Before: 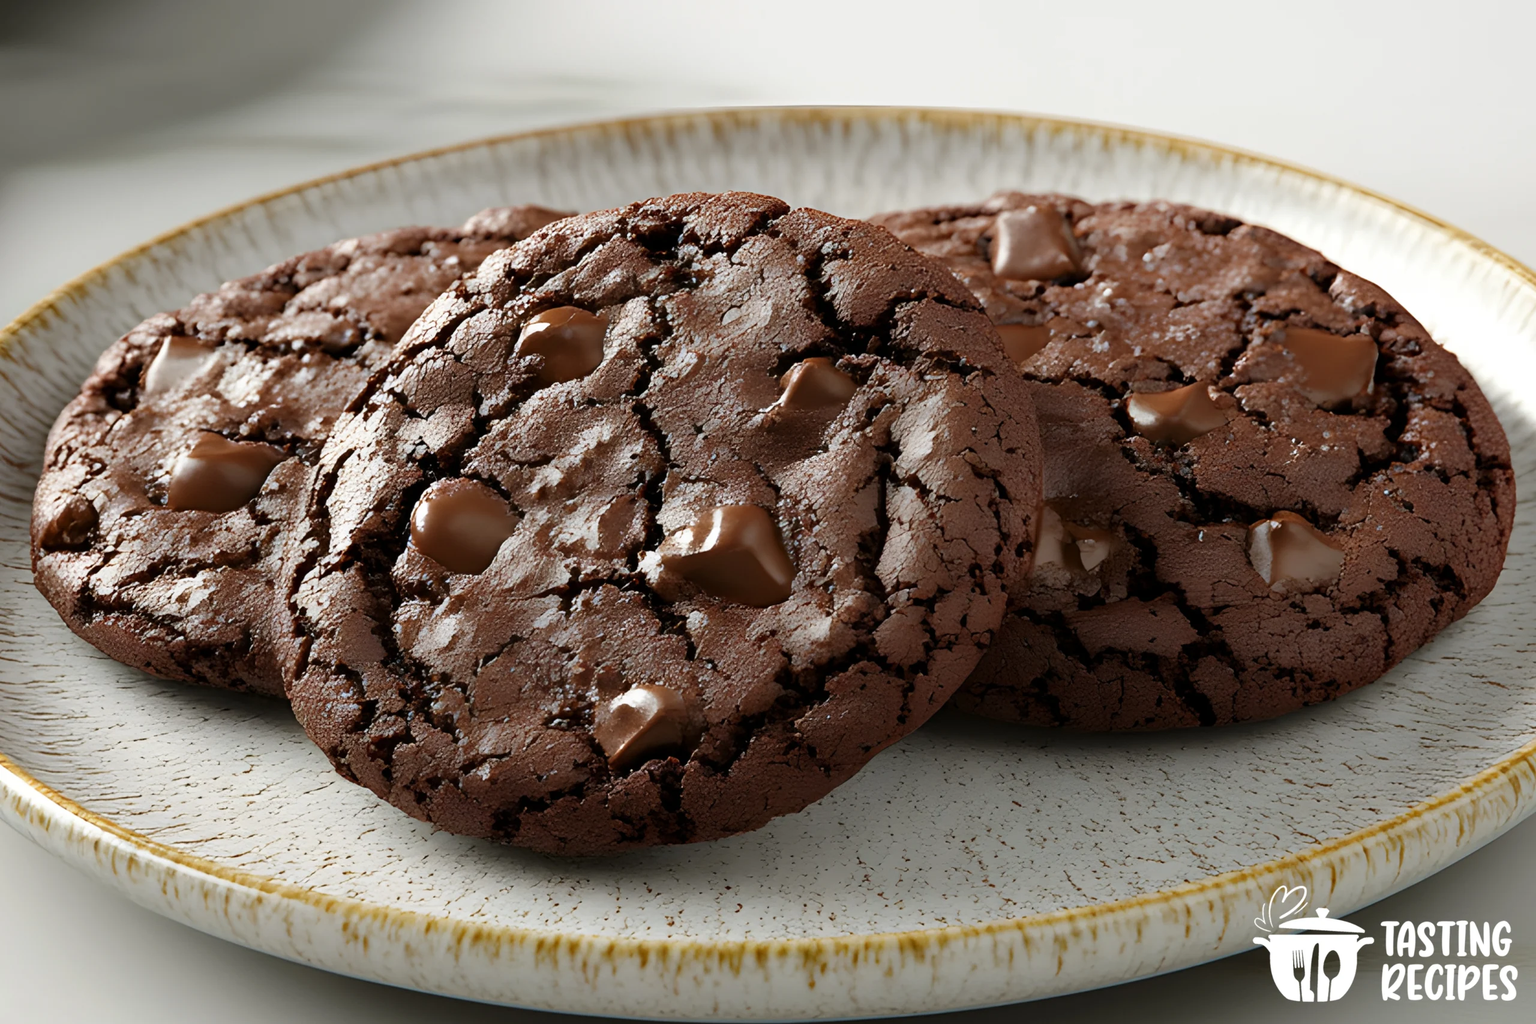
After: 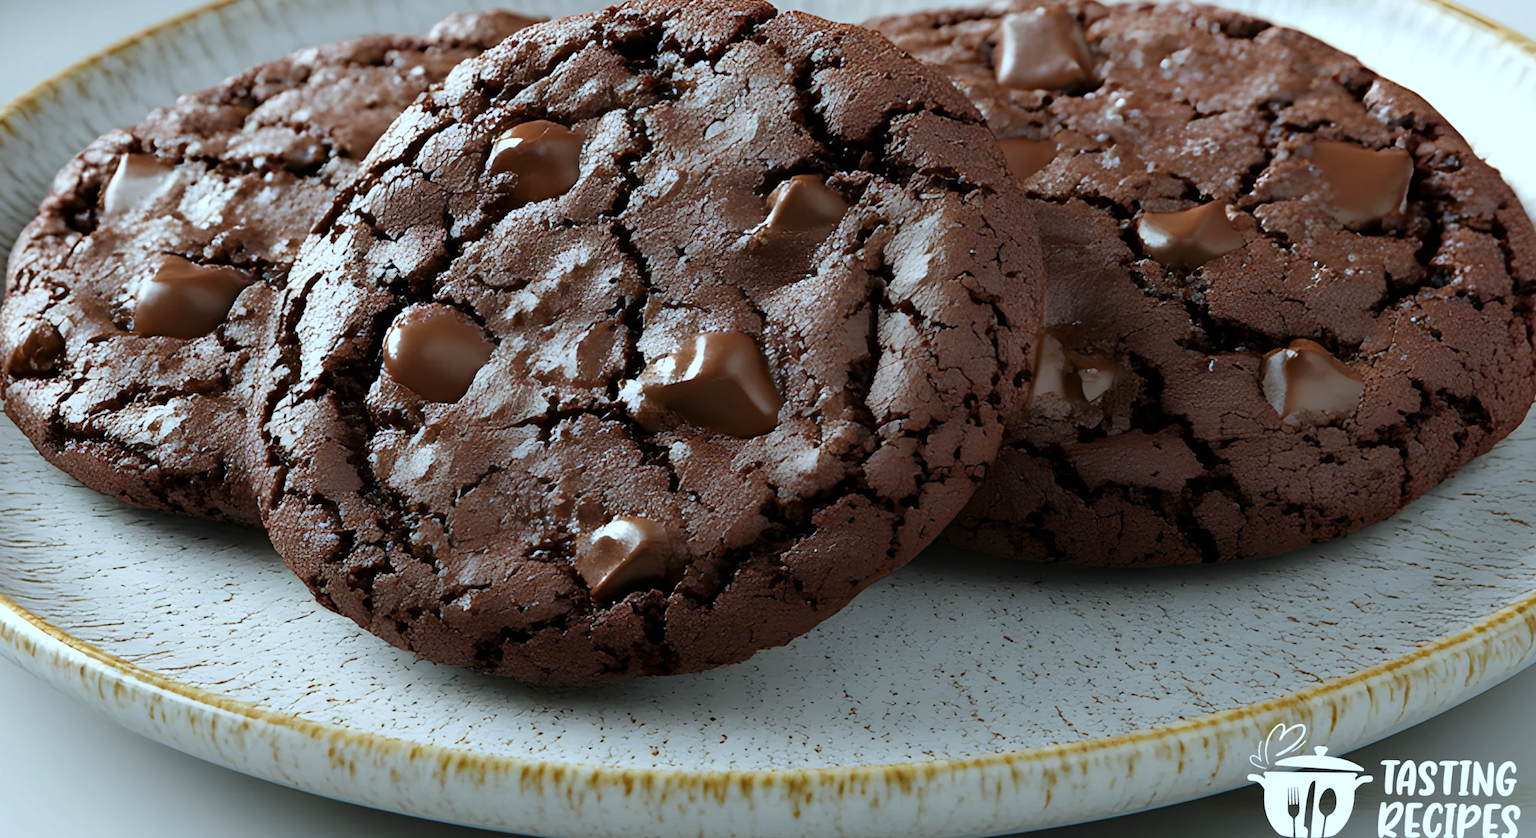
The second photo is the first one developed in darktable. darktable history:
crop and rotate: top 19.998%
color calibration: illuminant F (fluorescent), F source F9 (Cool White Deluxe 4150 K) – high CRI, x 0.374, y 0.373, temperature 4158.34 K
rotate and perspective: rotation 0.074°, lens shift (vertical) 0.096, lens shift (horizontal) -0.041, crop left 0.043, crop right 0.952, crop top 0.024, crop bottom 0.979
